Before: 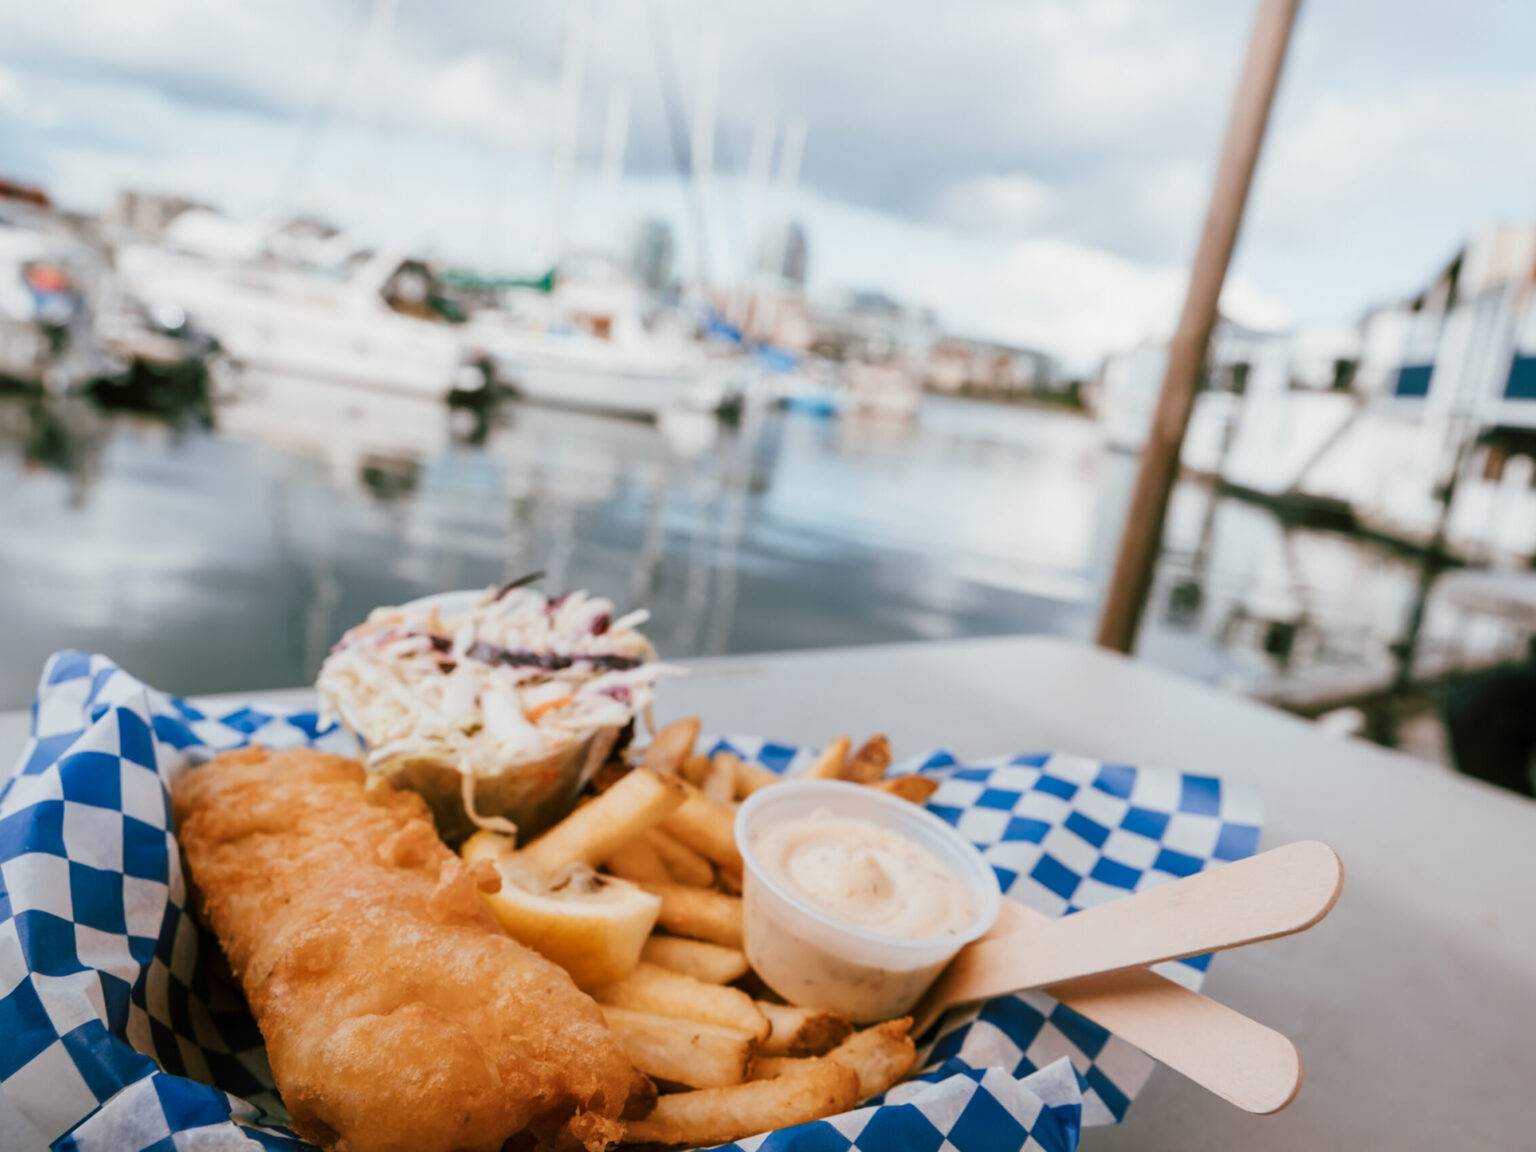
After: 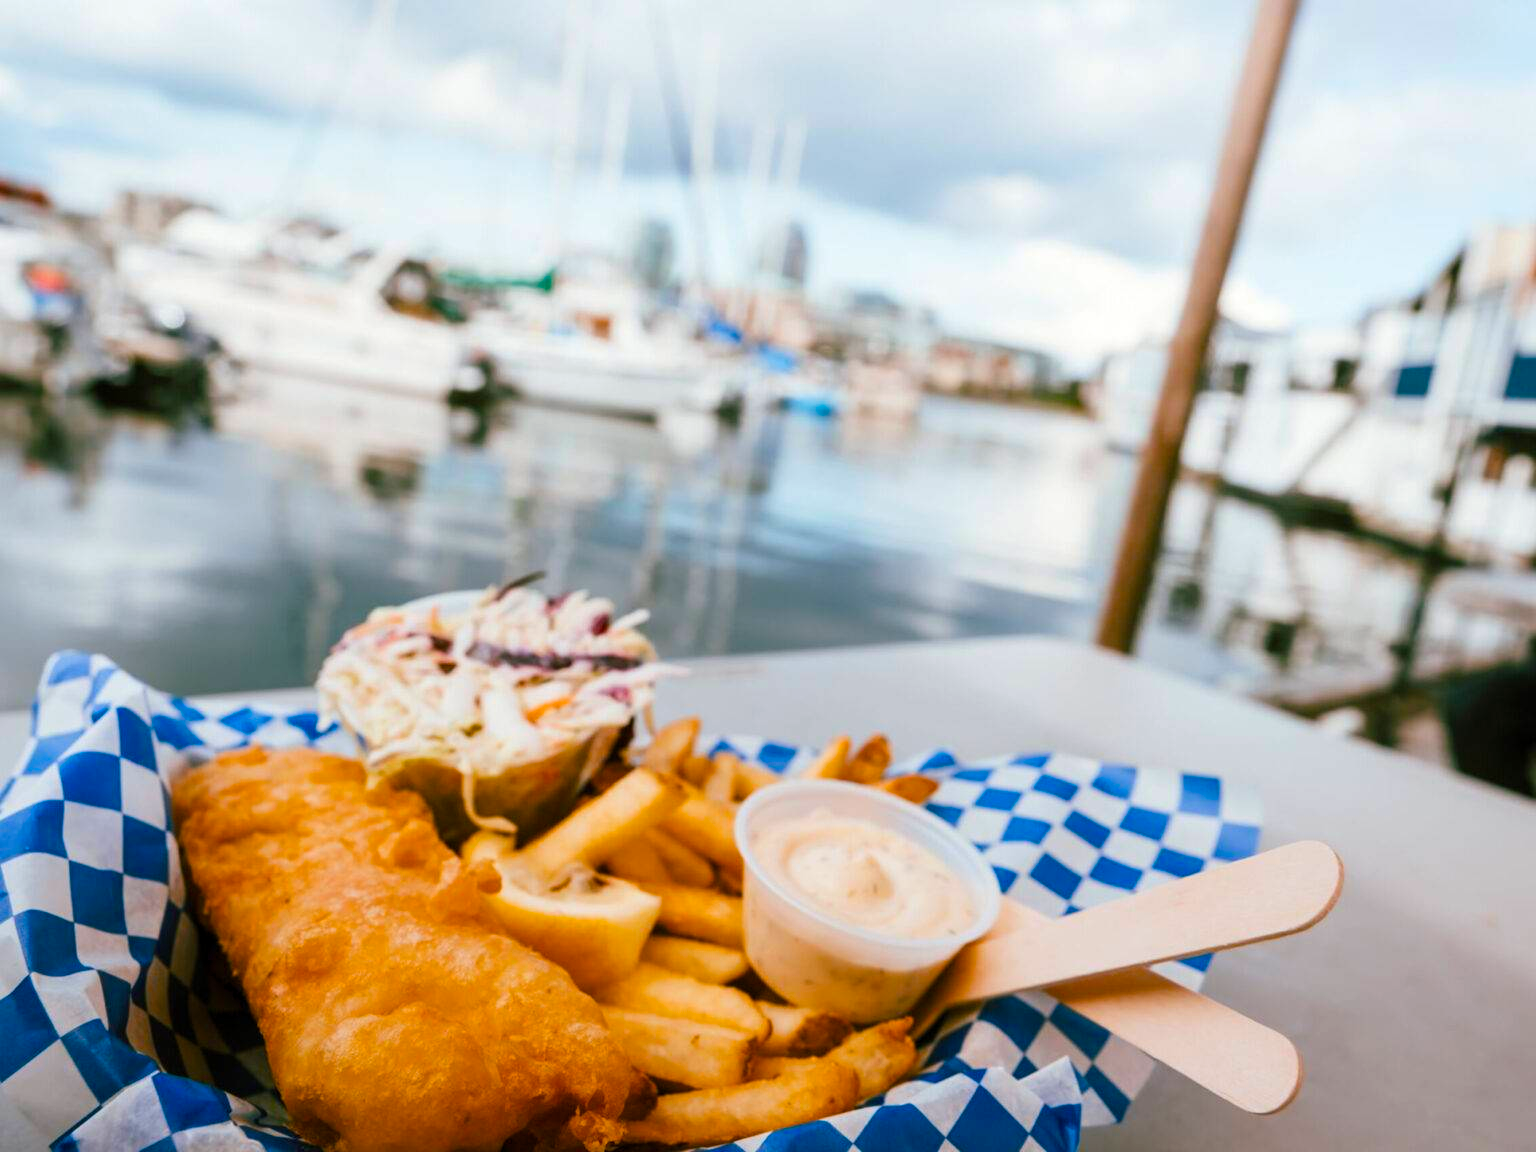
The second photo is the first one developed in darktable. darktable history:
levels: mode automatic, black 0.023%, white 99.97%, levels [0.062, 0.494, 0.925]
color balance rgb: perceptual saturation grading › global saturation 40%, global vibrance 15%
